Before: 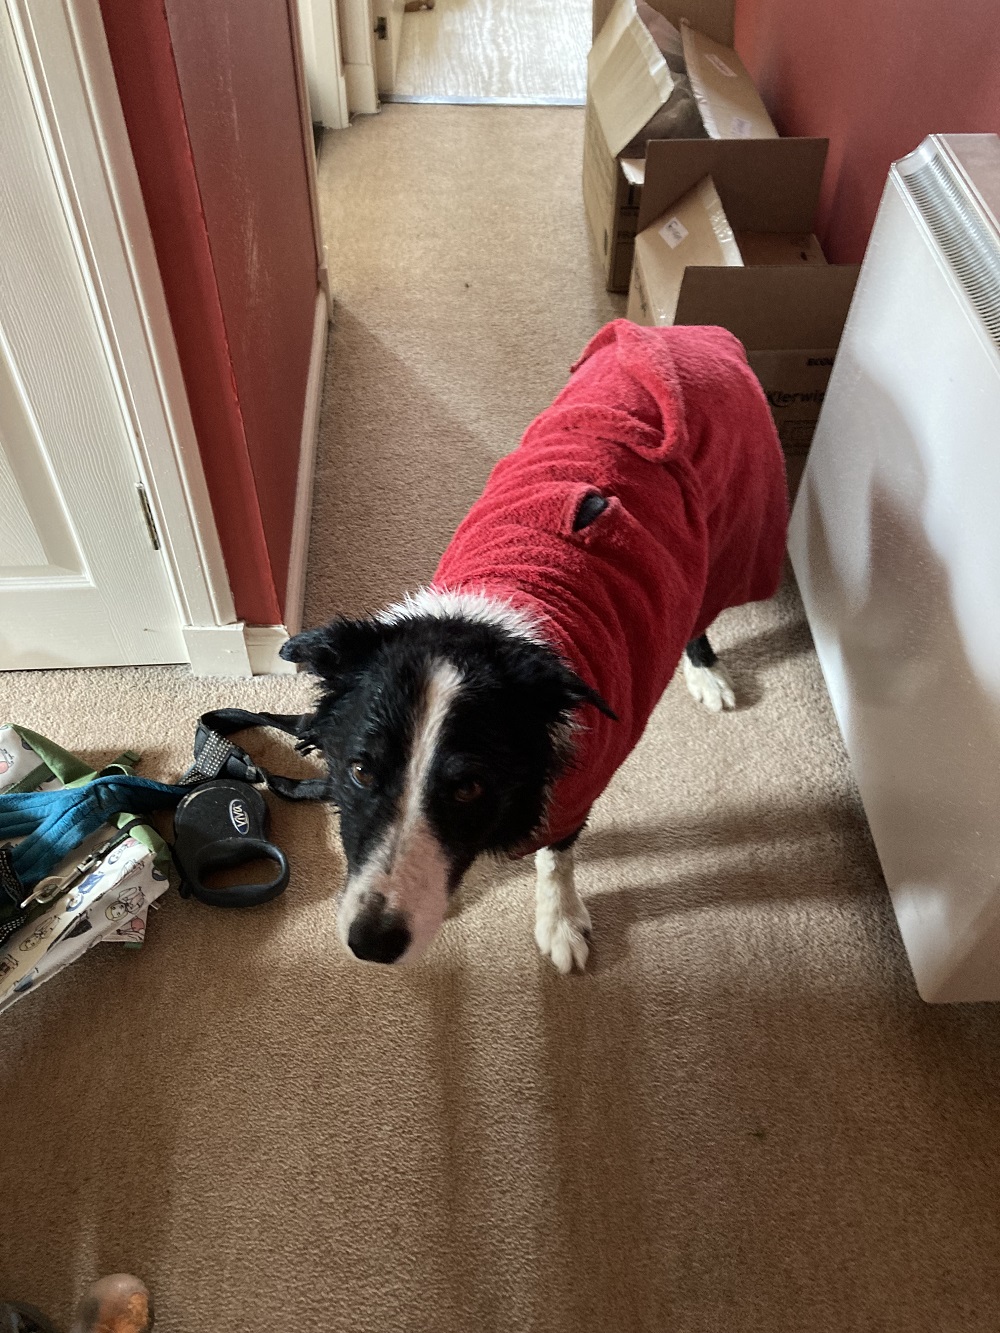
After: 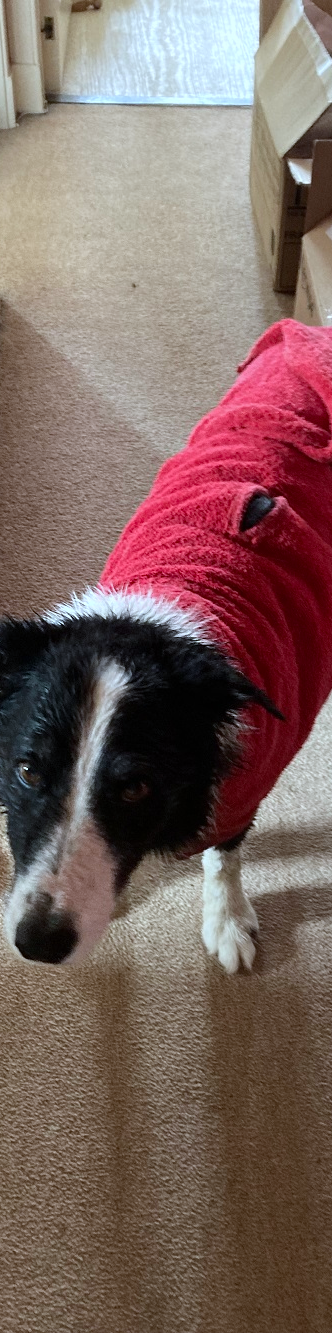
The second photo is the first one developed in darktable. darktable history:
crop: left 33.36%, right 33.36%
white balance: red 0.924, blue 1.095
